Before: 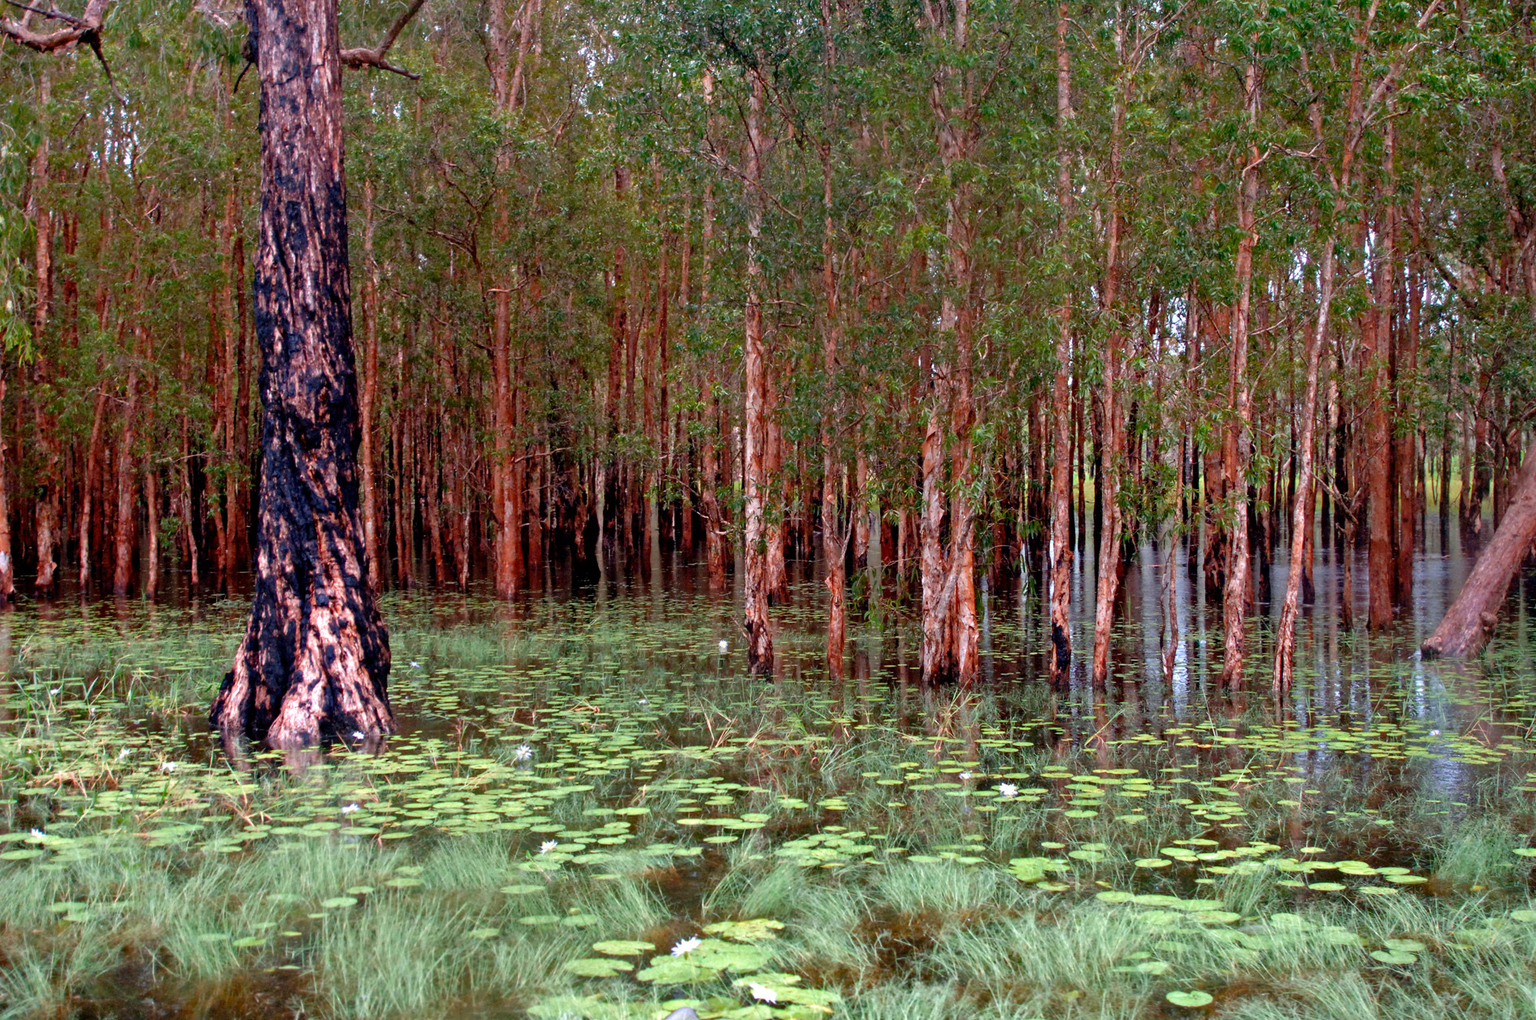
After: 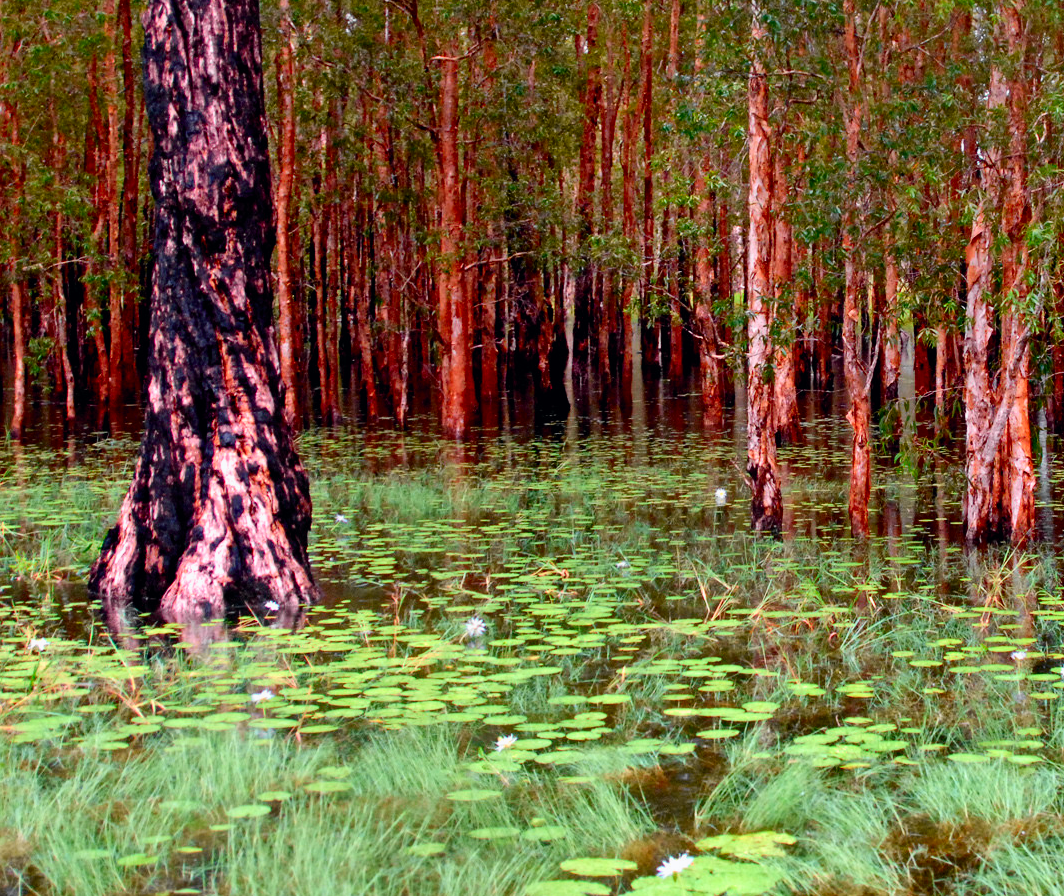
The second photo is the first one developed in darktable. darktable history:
tone curve: curves: ch0 [(0, 0) (0.071, 0.047) (0.266, 0.26) (0.491, 0.552) (0.753, 0.818) (1, 0.983)]; ch1 [(0, 0) (0.346, 0.307) (0.408, 0.369) (0.463, 0.443) (0.482, 0.493) (0.502, 0.5) (0.517, 0.518) (0.55, 0.573) (0.597, 0.641) (0.651, 0.709) (1, 1)]; ch2 [(0, 0) (0.346, 0.34) (0.434, 0.46) (0.485, 0.494) (0.5, 0.494) (0.517, 0.506) (0.535, 0.545) (0.583, 0.634) (0.625, 0.686) (1, 1)], color space Lab, independent channels, preserve colors none
crop: left 8.966%, top 23.852%, right 34.699%, bottom 4.703%
